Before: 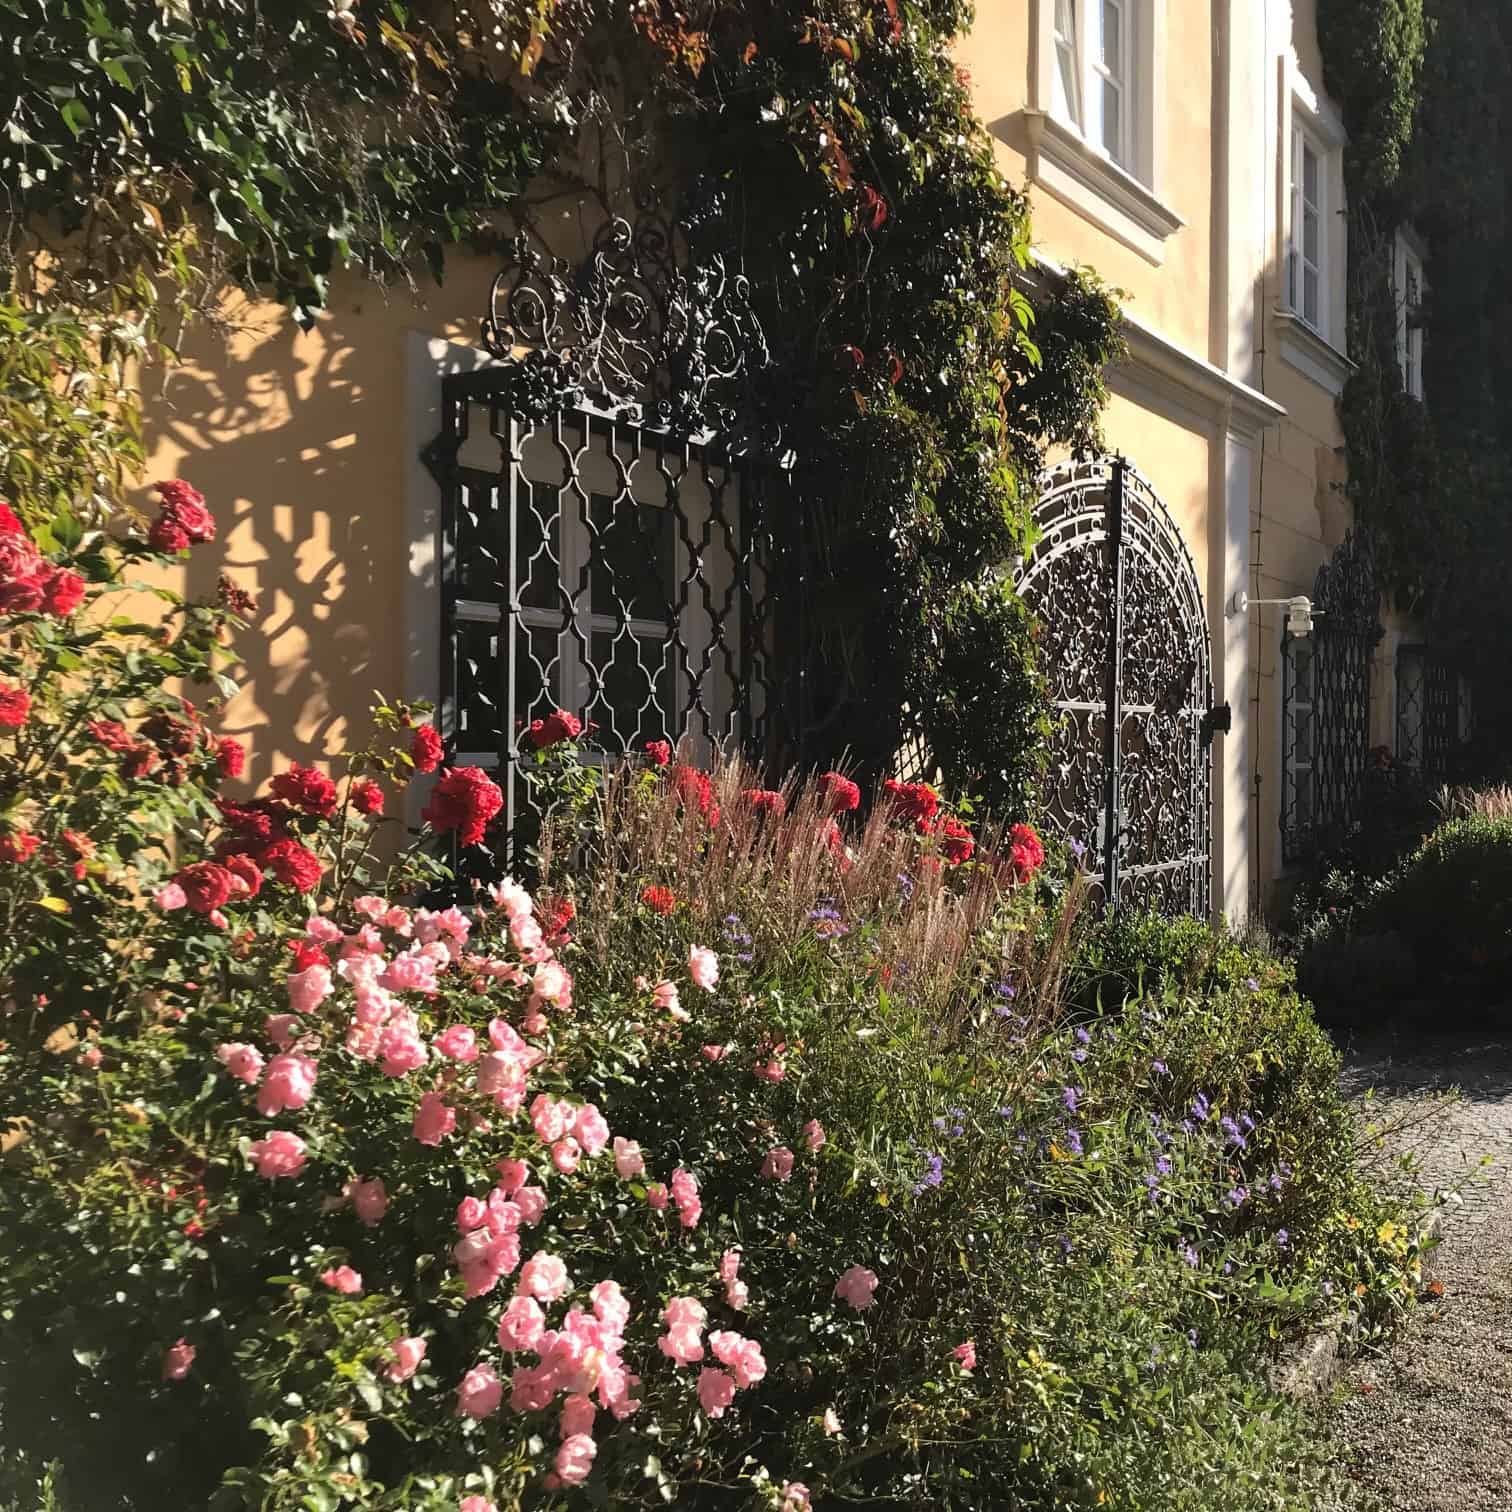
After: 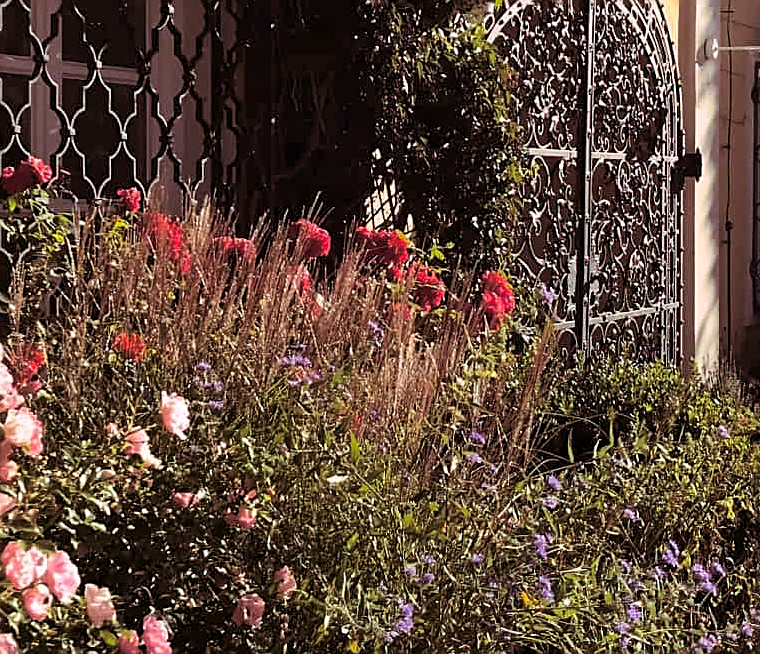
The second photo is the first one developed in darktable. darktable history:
sharpen: on, module defaults
base curve: curves: ch0 [(0, 0) (0.297, 0.298) (1, 1)], preserve colors none
split-toning: highlights › hue 298.8°, highlights › saturation 0.73, compress 41.76%
crop: left 35.03%, top 36.625%, right 14.663%, bottom 20.057%
color balance rgb: shadows lift › chroma 2%, shadows lift › hue 217.2°, power › hue 60°, highlights gain › chroma 1%, highlights gain › hue 69.6°, global offset › luminance -0.5%, perceptual saturation grading › global saturation 15%, global vibrance 15%
